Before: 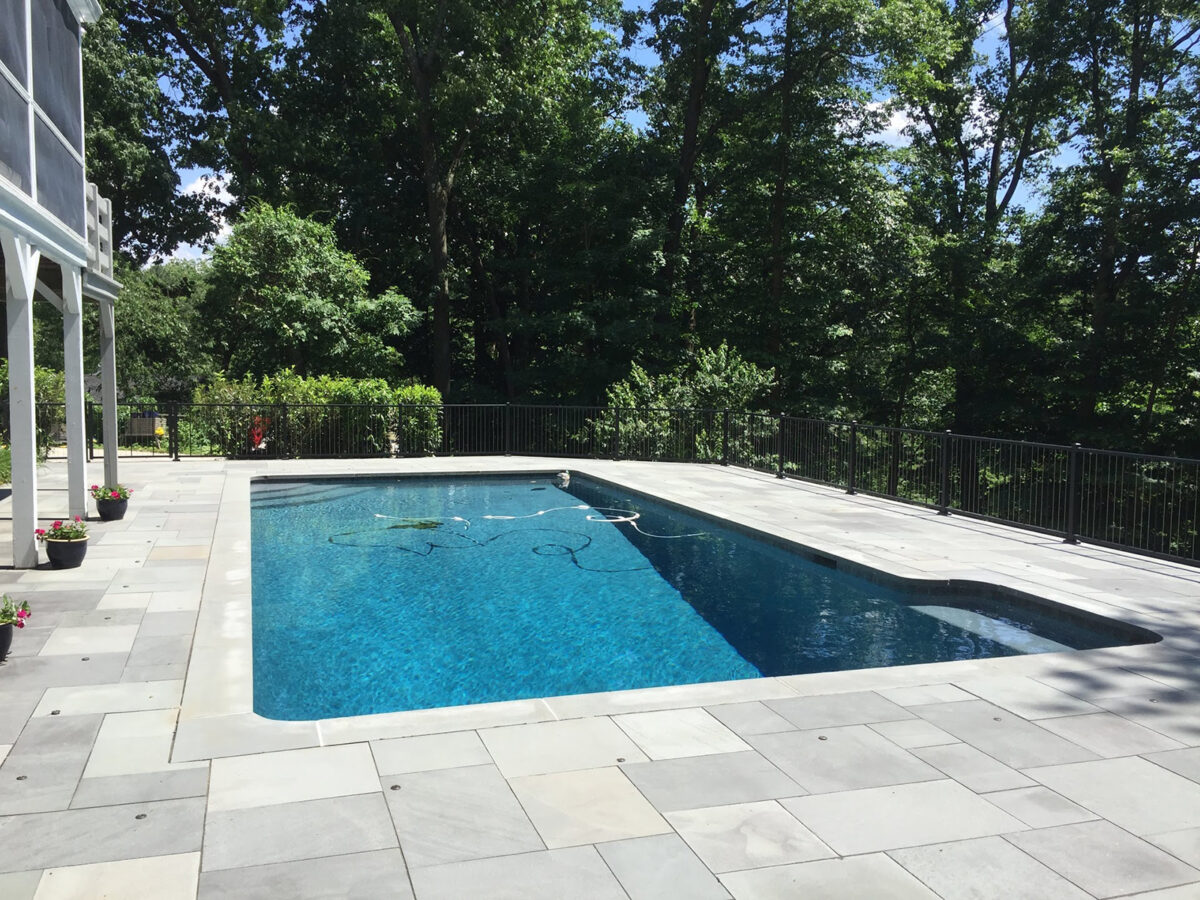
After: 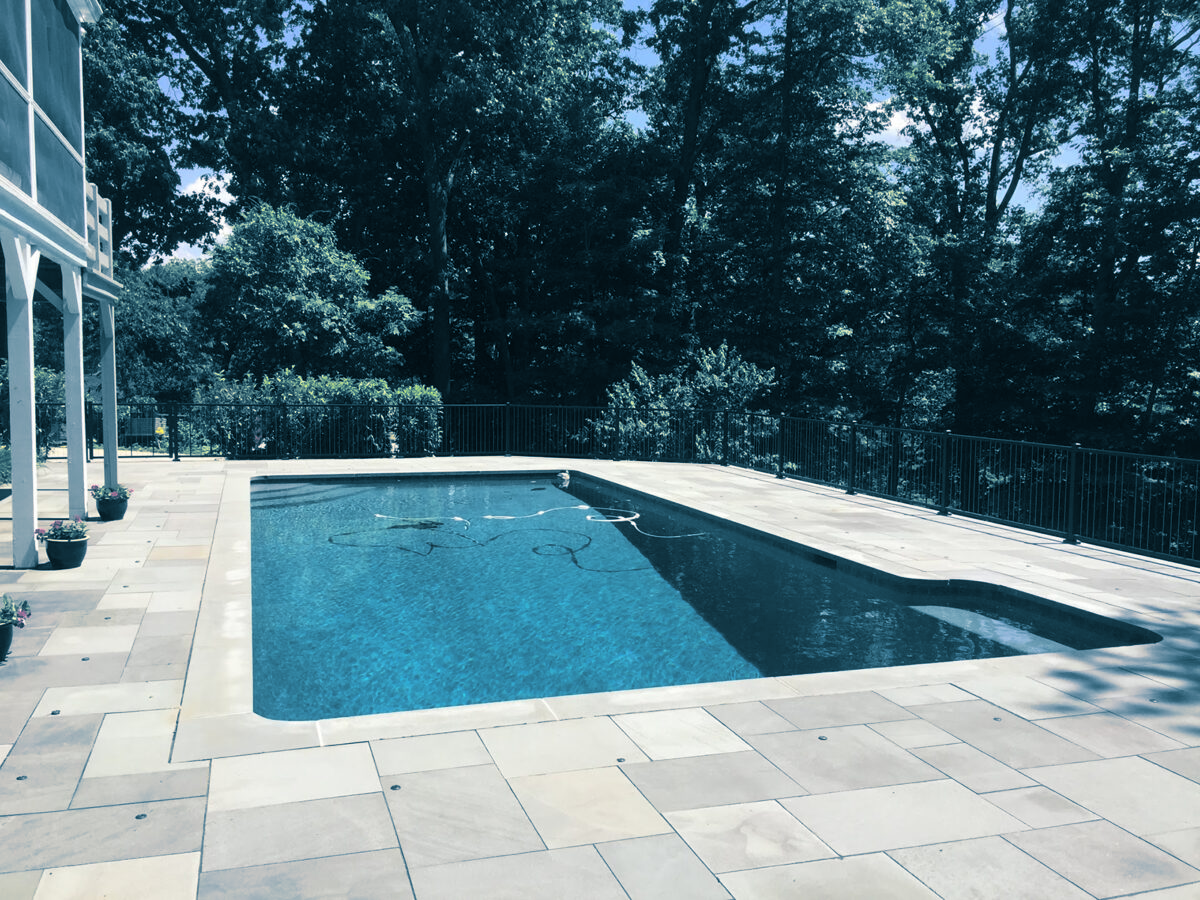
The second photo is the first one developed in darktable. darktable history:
split-toning: shadows › hue 212.4°, balance -70
rgb curve: mode RGB, independent channels
color balance: on, module defaults
